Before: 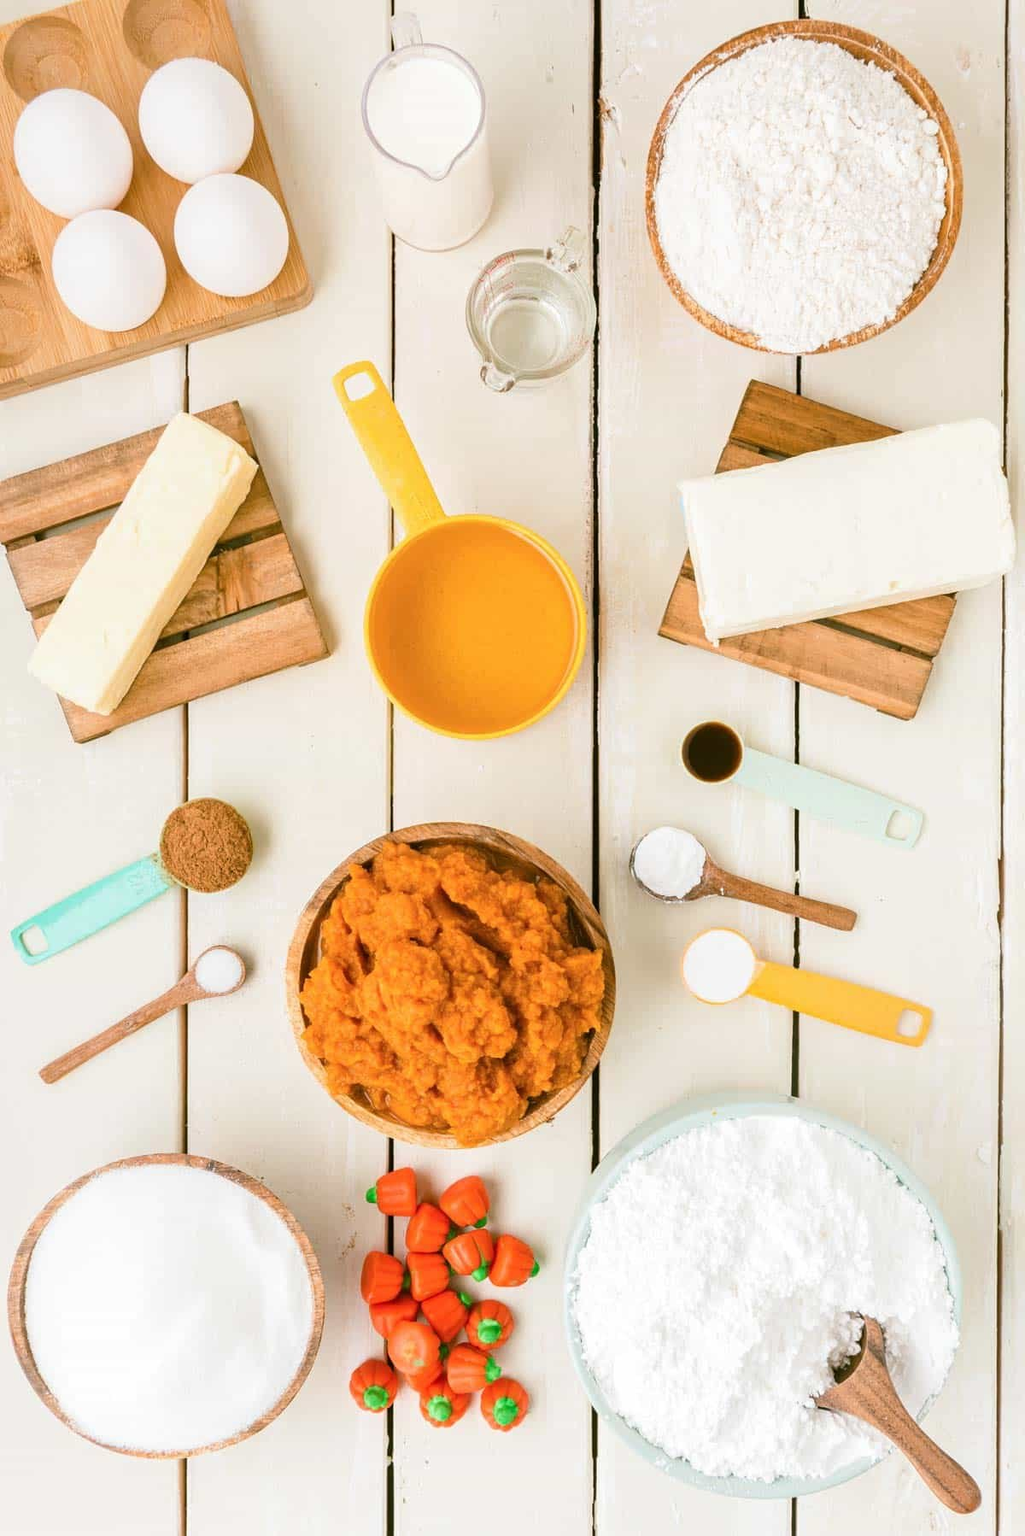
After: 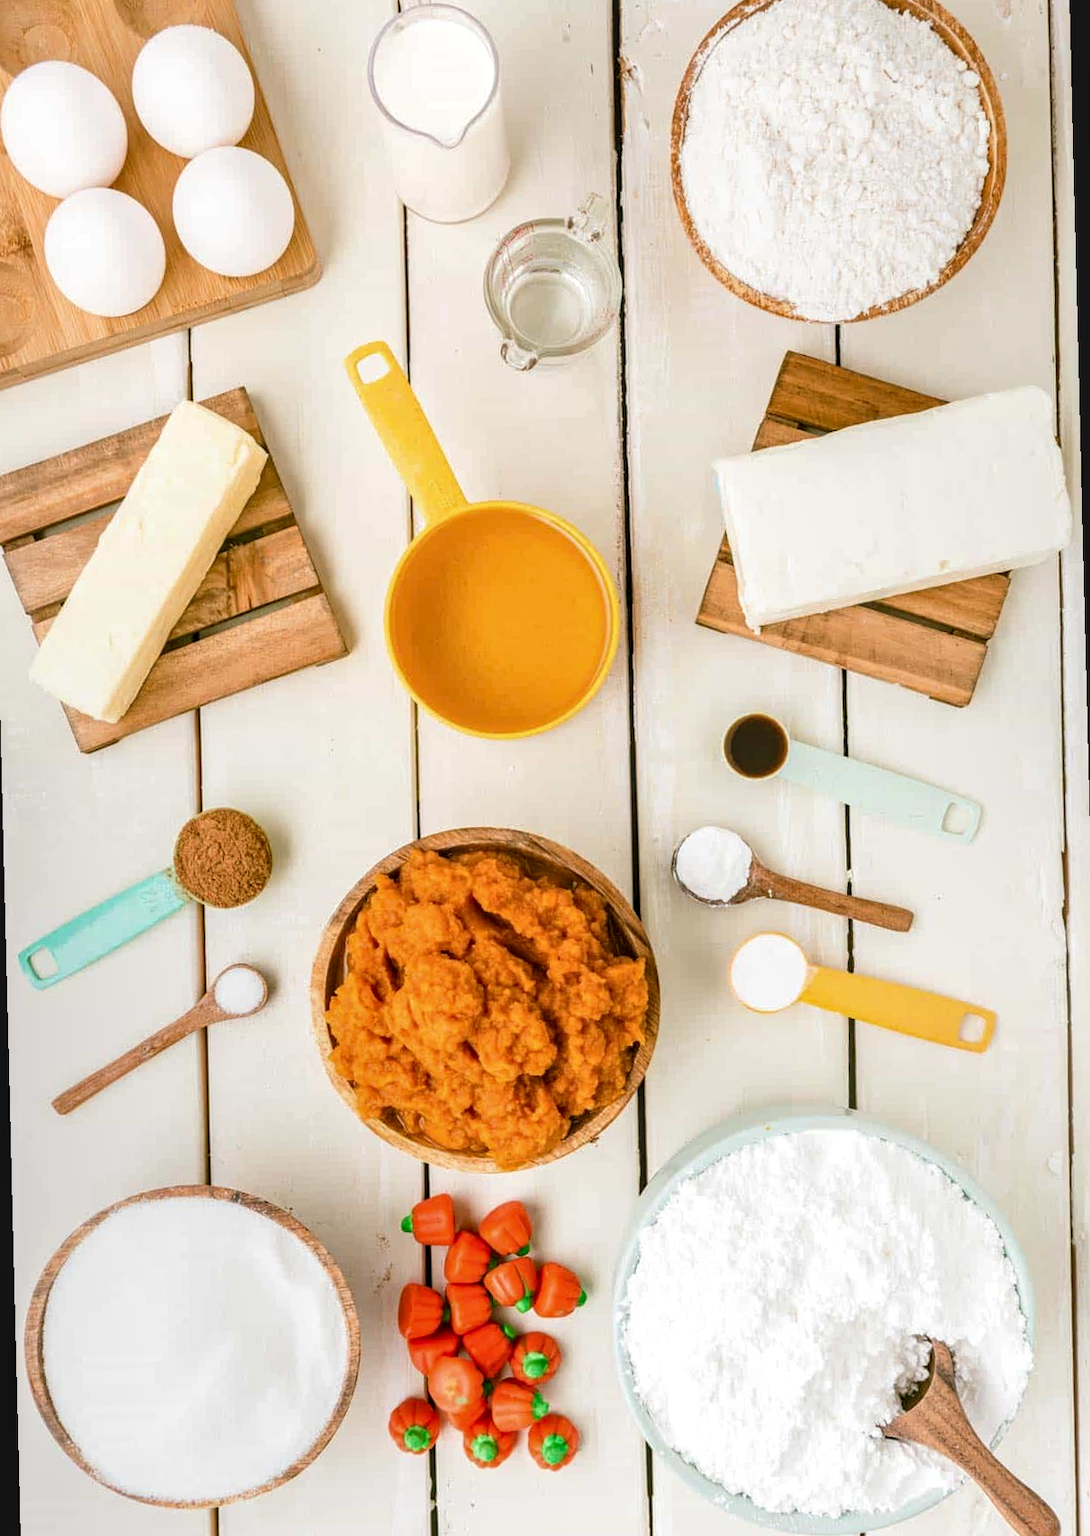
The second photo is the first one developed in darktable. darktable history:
local contrast: detail 130%
rotate and perspective: rotation -1.42°, crop left 0.016, crop right 0.984, crop top 0.035, crop bottom 0.965
